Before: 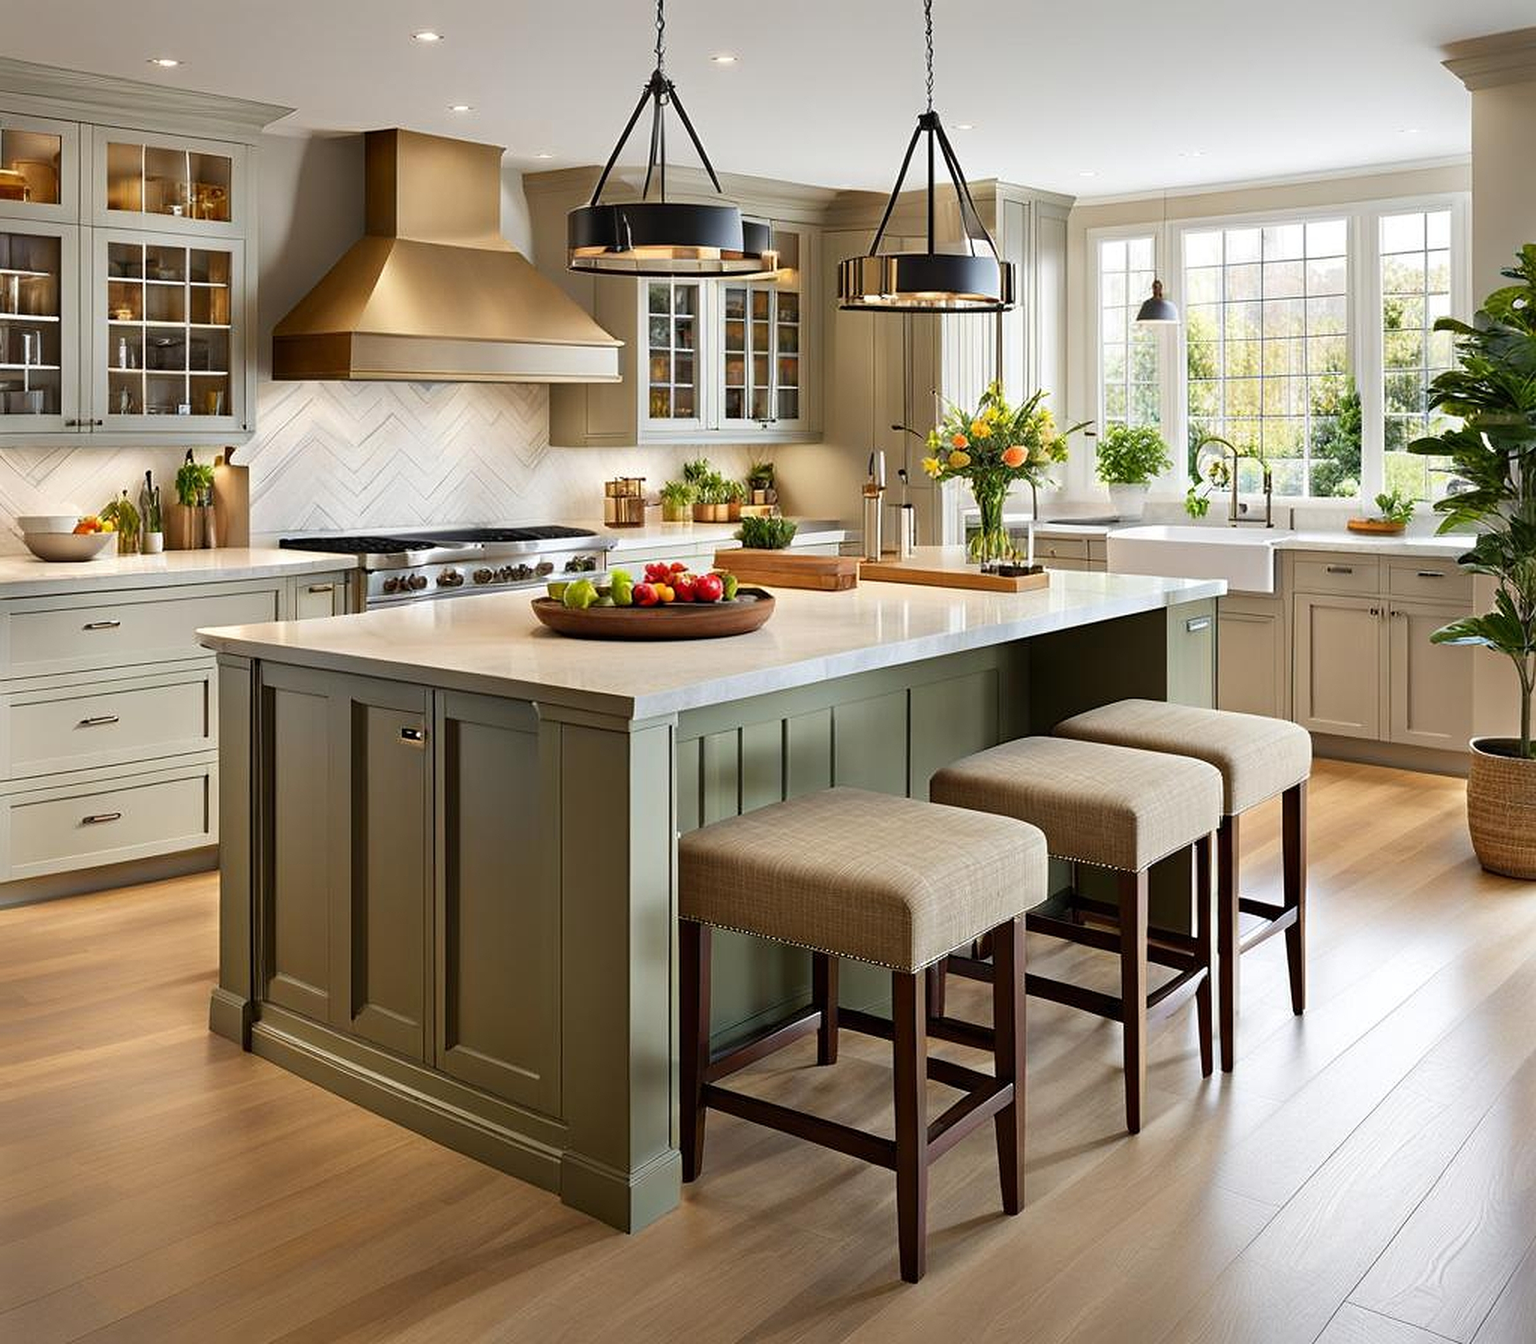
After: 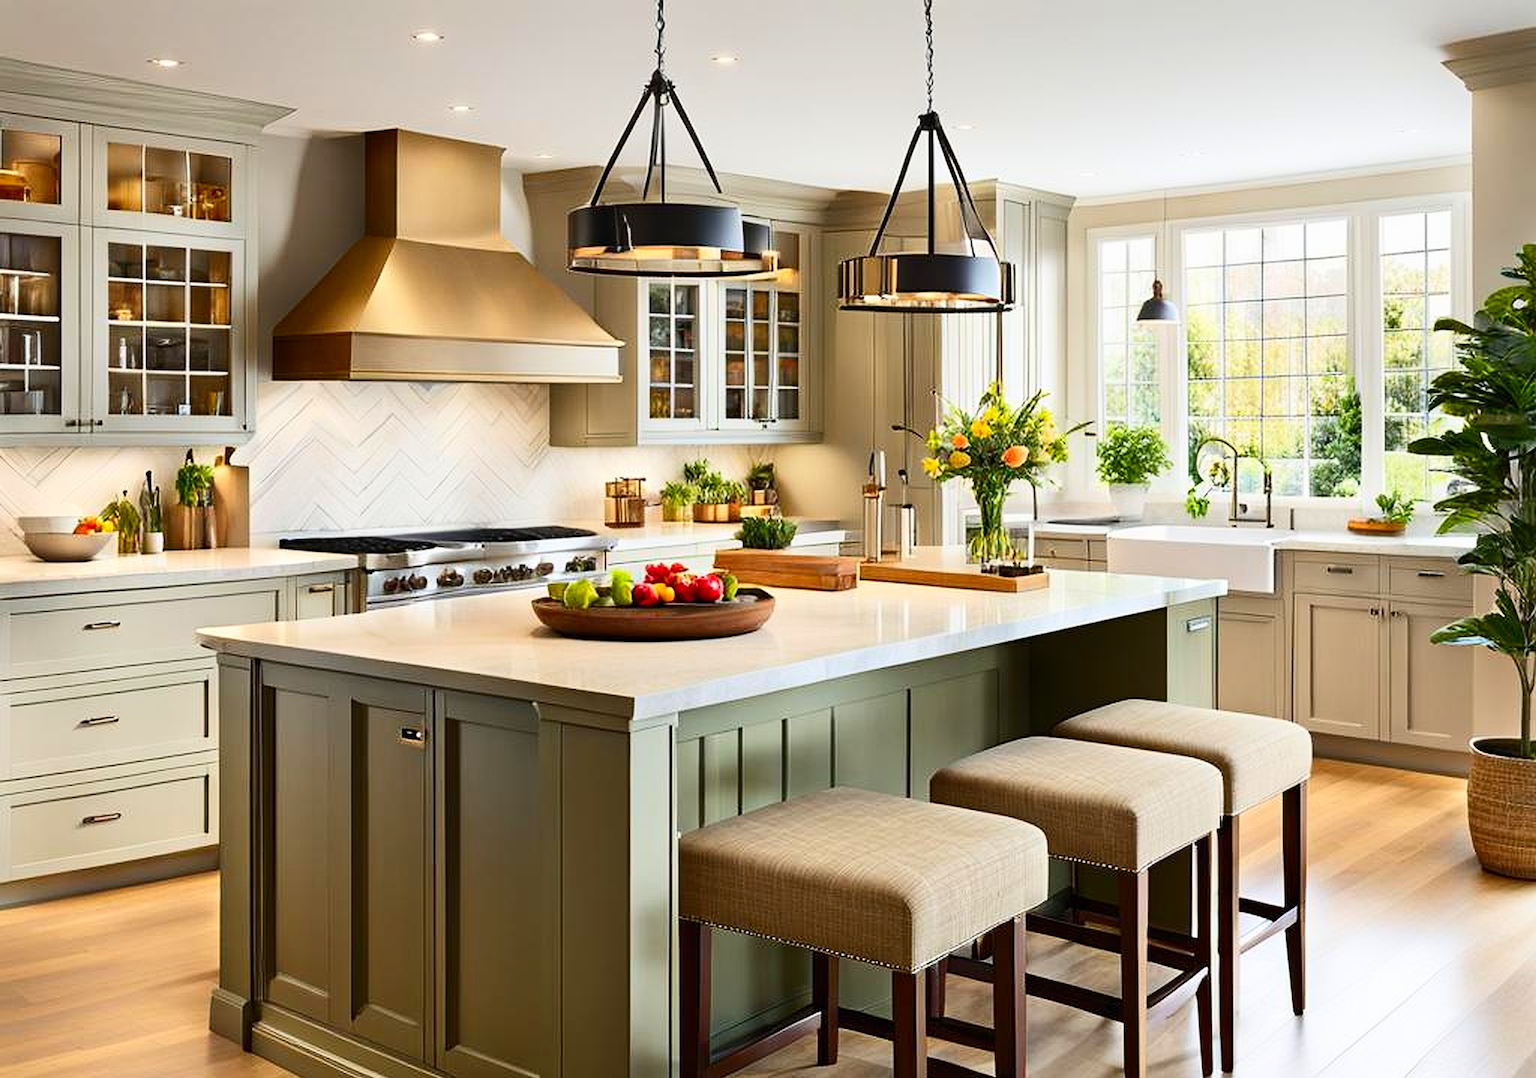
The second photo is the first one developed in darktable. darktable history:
exposure: exposure -0.065 EV, compensate highlight preservation false
contrast brightness saturation: contrast 0.227, brightness 0.109, saturation 0.293
crop: bottom 19.703%
